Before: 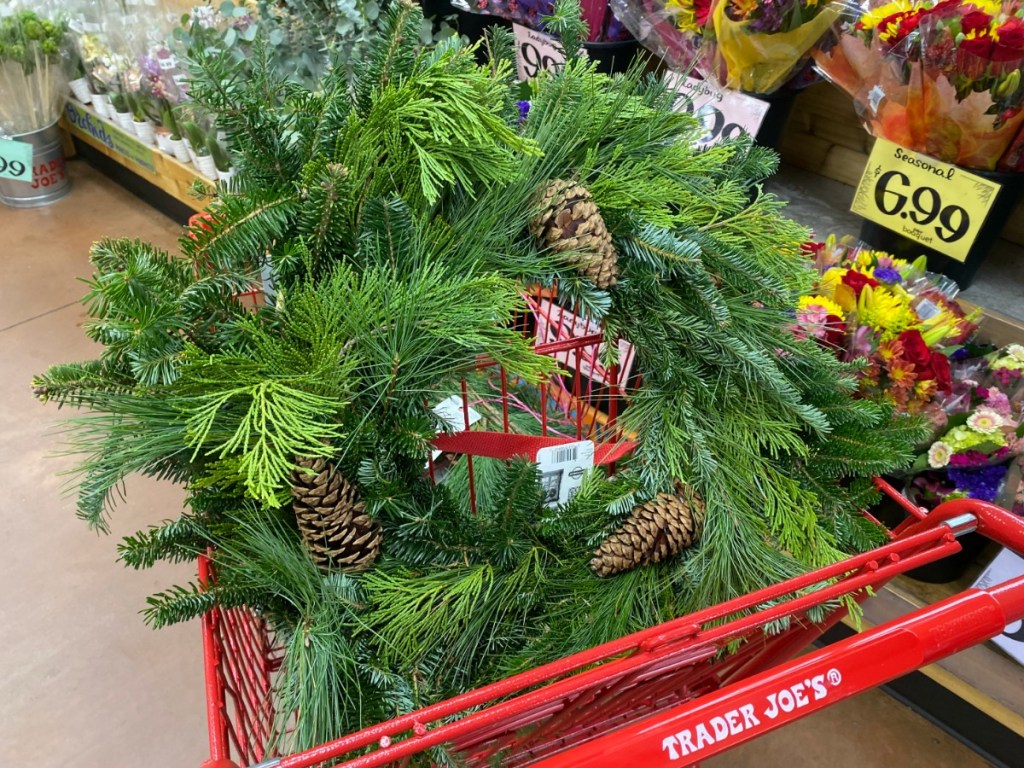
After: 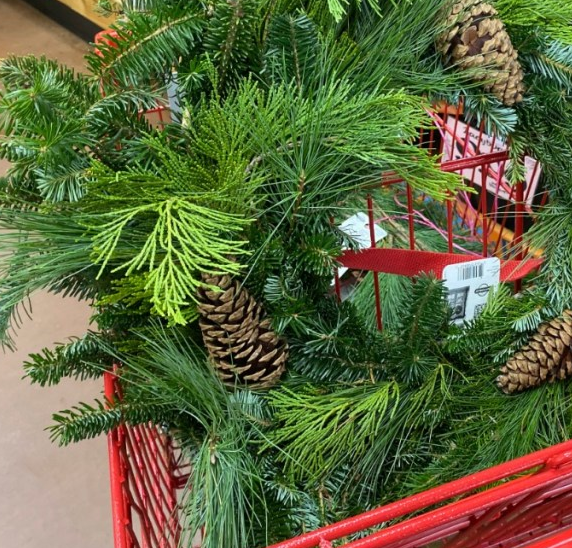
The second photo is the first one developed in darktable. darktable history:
crop: left 9.18%, top 23.908%, right 34.955%, bottom 4.719%
